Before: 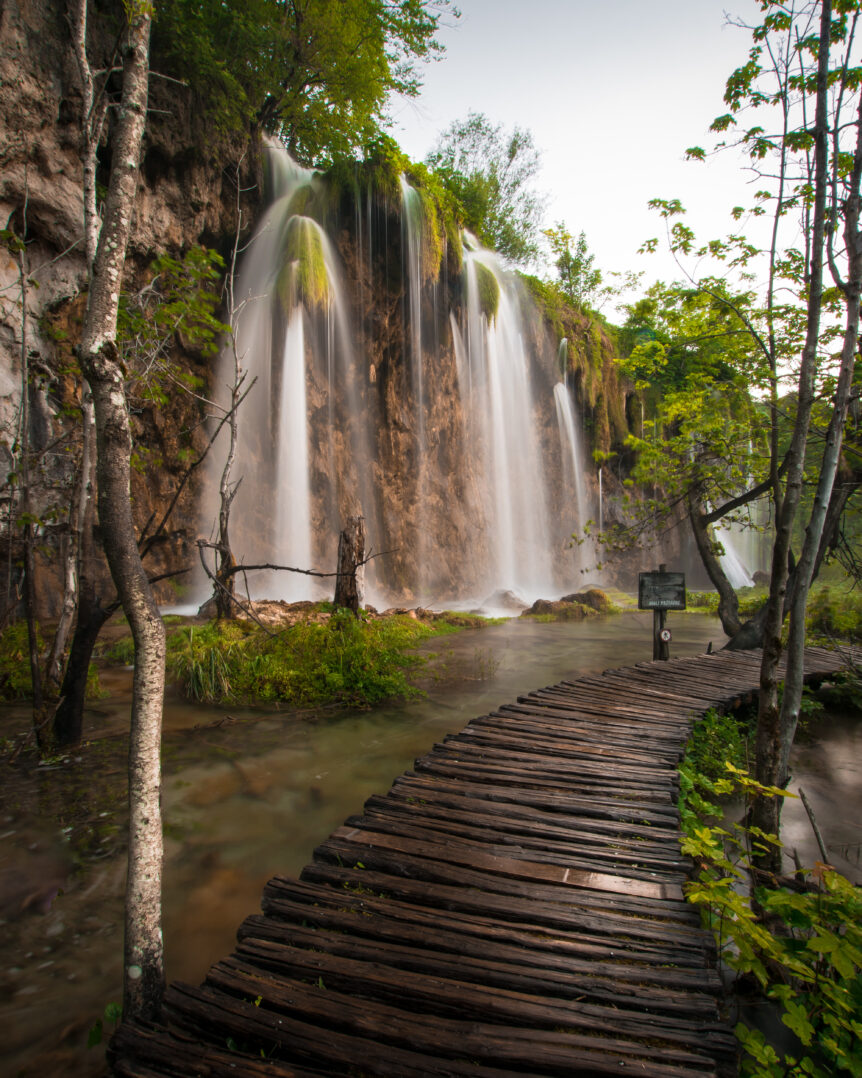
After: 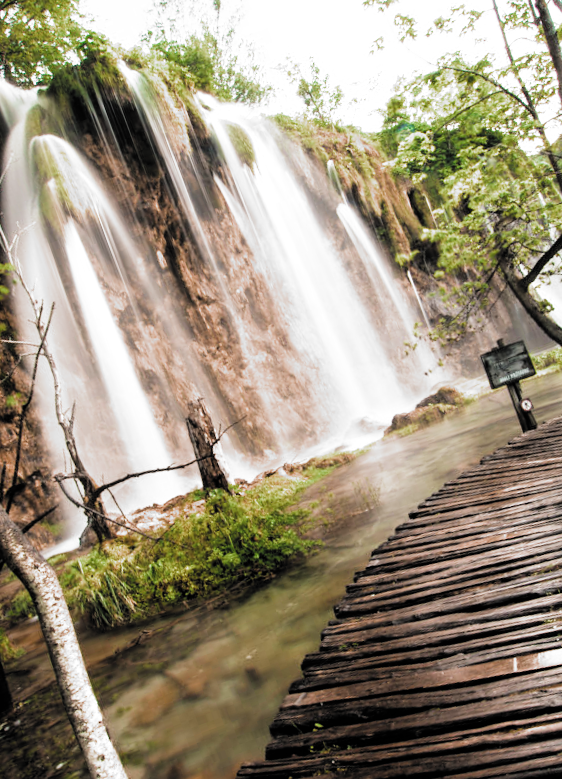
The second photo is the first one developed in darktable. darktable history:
filmic rgb: black relative exposure -5.13 EV, white relative exposure 3.97 EV, hardness 2.88, contrast 1.404, highlights saturation mix -29.32%, add noise in highlights 0.001, color science v3 (2019), use custom middle-gray values true, contrast in highlights soft
exposure: black level correction 0, exposure 1.37 EV, compensate exposure bias true, compensate highlight preservation false
crop and rotate: angle 20.04°, left 6.825%, right 3.877%, bottom 1.138%
